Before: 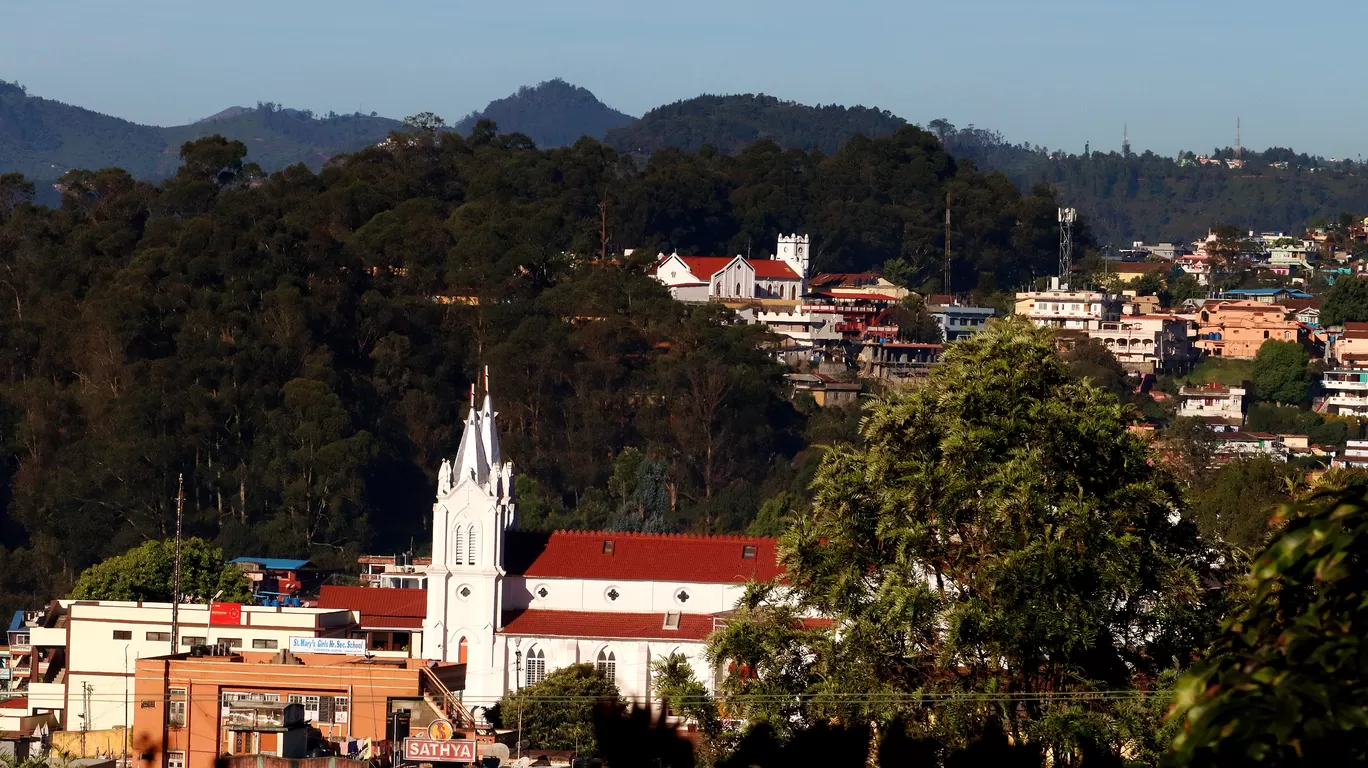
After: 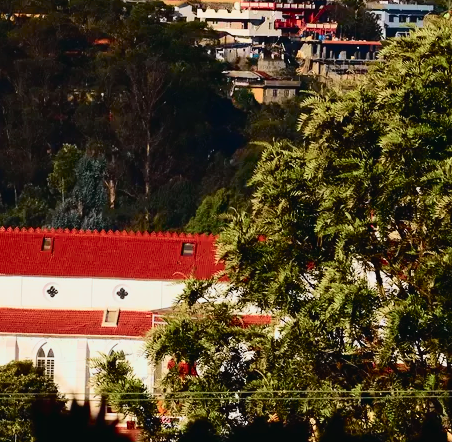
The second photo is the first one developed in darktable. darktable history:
crop: left 41.013%, top 39.502%, right 25.888%, bottom 2.902%
contrast brightness saturation: contrast 0.102, brightness 0.015, saturation 0.021
tone curve: curves: ch0 [(0, 0.022) (0.114, 0.083) (0.281, 0.315) (0.447, 0.557) (0.588, 0.711) (0.786, 0.839) (0.999, 0.949)]; ch1 [(0, 0) (0.389, 0.352) (0.458, 0.433) (0.486, 0.474) (0.509, 0.505) (0.535, 0.53) (0.555, 0.557) (0.586, 0.622) (0.677, 0.724) (1, 1)]; ch2 [(0, 0) (0.369, 0.388) (0.449, 0.431) (0.501, 0.5) (0.528, 0.52) (0.561, 0.59) (0.697, 0.721) (1, 1)], color space Lab, independent channels, preserve colors none
shadows and highlights: shadows 24.7, highlights -79.96, soften with gaussian
